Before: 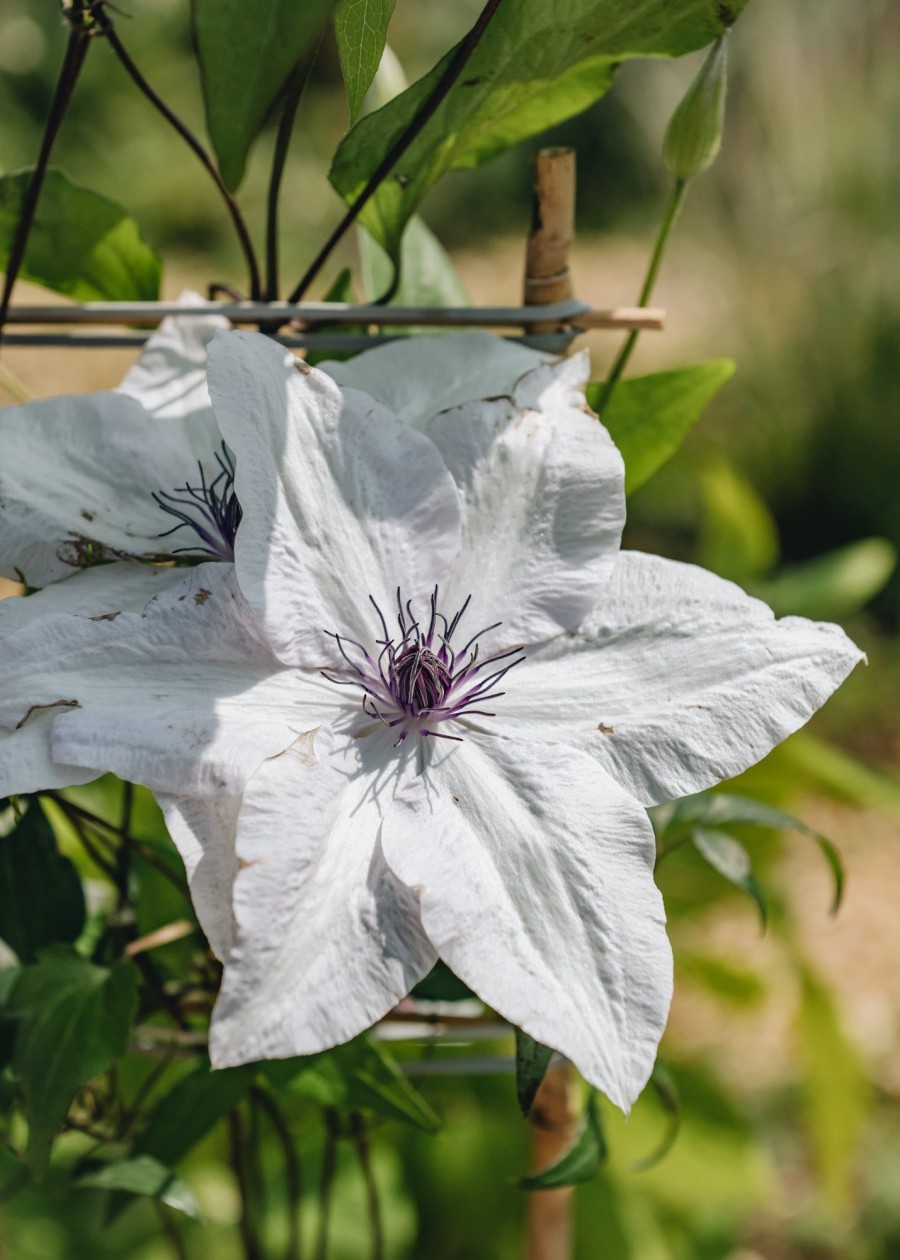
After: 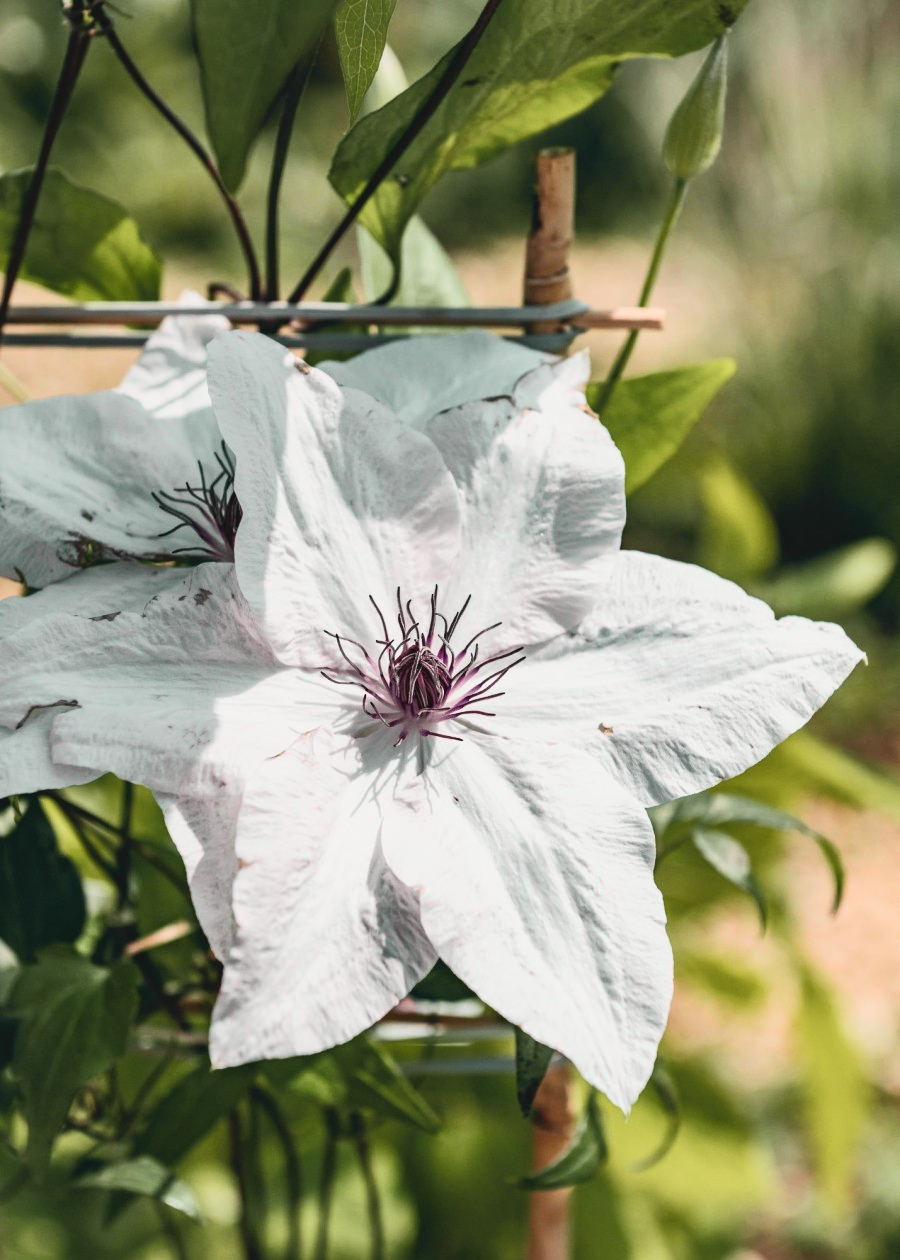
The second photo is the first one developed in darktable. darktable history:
tone curve: curves: ch0 [(0, 0.026) (0.172, 0.194) (0.398, 0.437) (0.469, 0.544) (0.612, 0.741) (0.845, 0.926) (1, 0.968)]; ch1 [(0, 0) (0.437, 0.453) (0.472, 0.467) (0.502, 0.502) (0.531, 0.546) (0.574, 0.583) (0.617, 0.64) (0.699, 0.749) (0.859, 0.919) (1, 1)]; ch2 [(0, 0) (0.33, 0.301) (0.421, 0.443) (0.476, 0.502) (0.511, 0.504) (0.553, 0.553) (0.595, 0.586) (0.664, 0.664) (1, 1)], color space Lab, independent channels, preserve colors none
